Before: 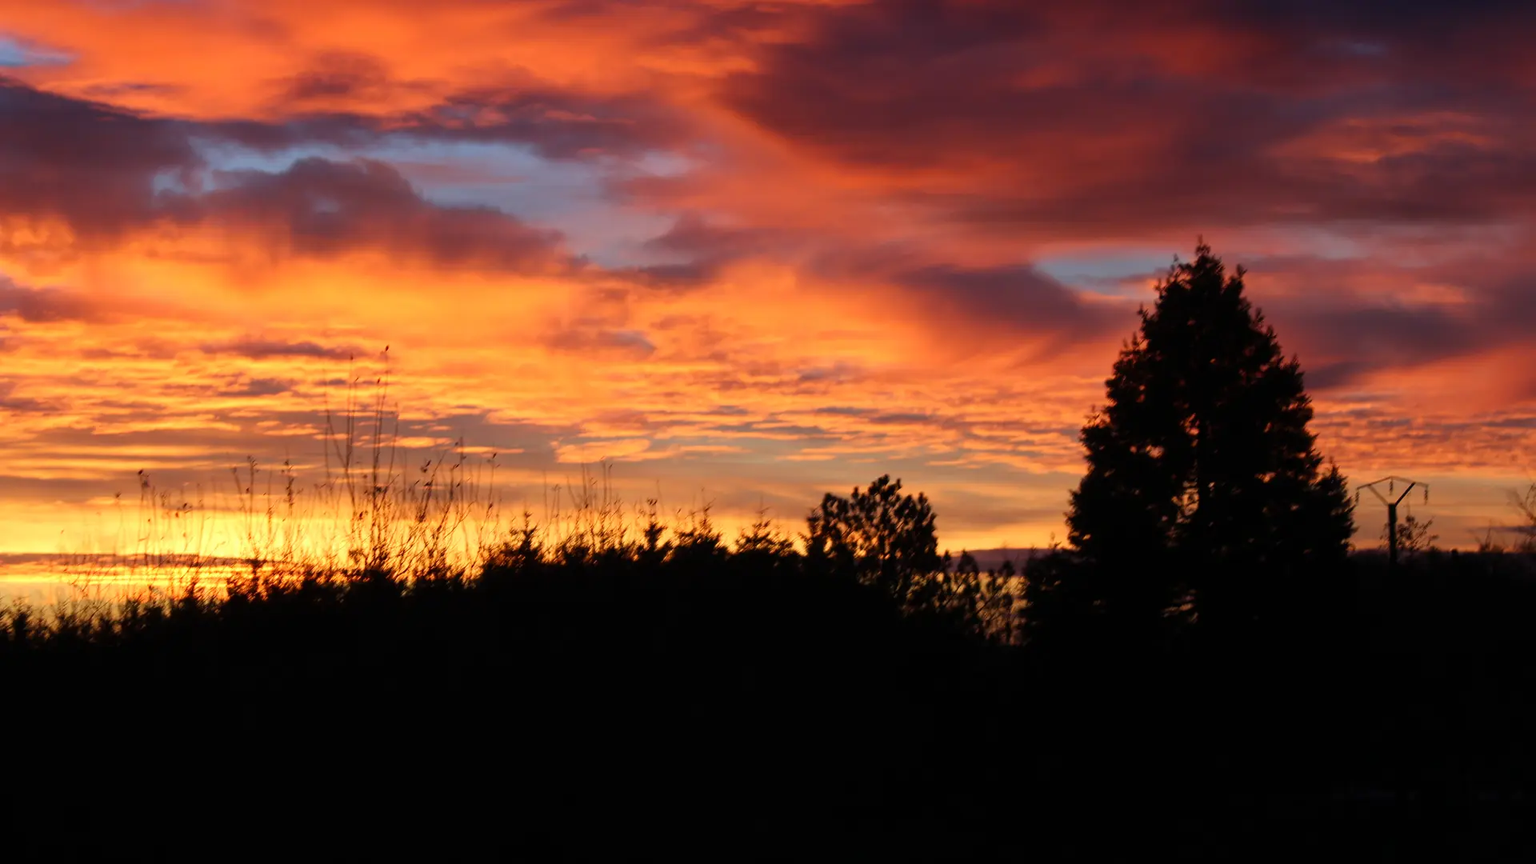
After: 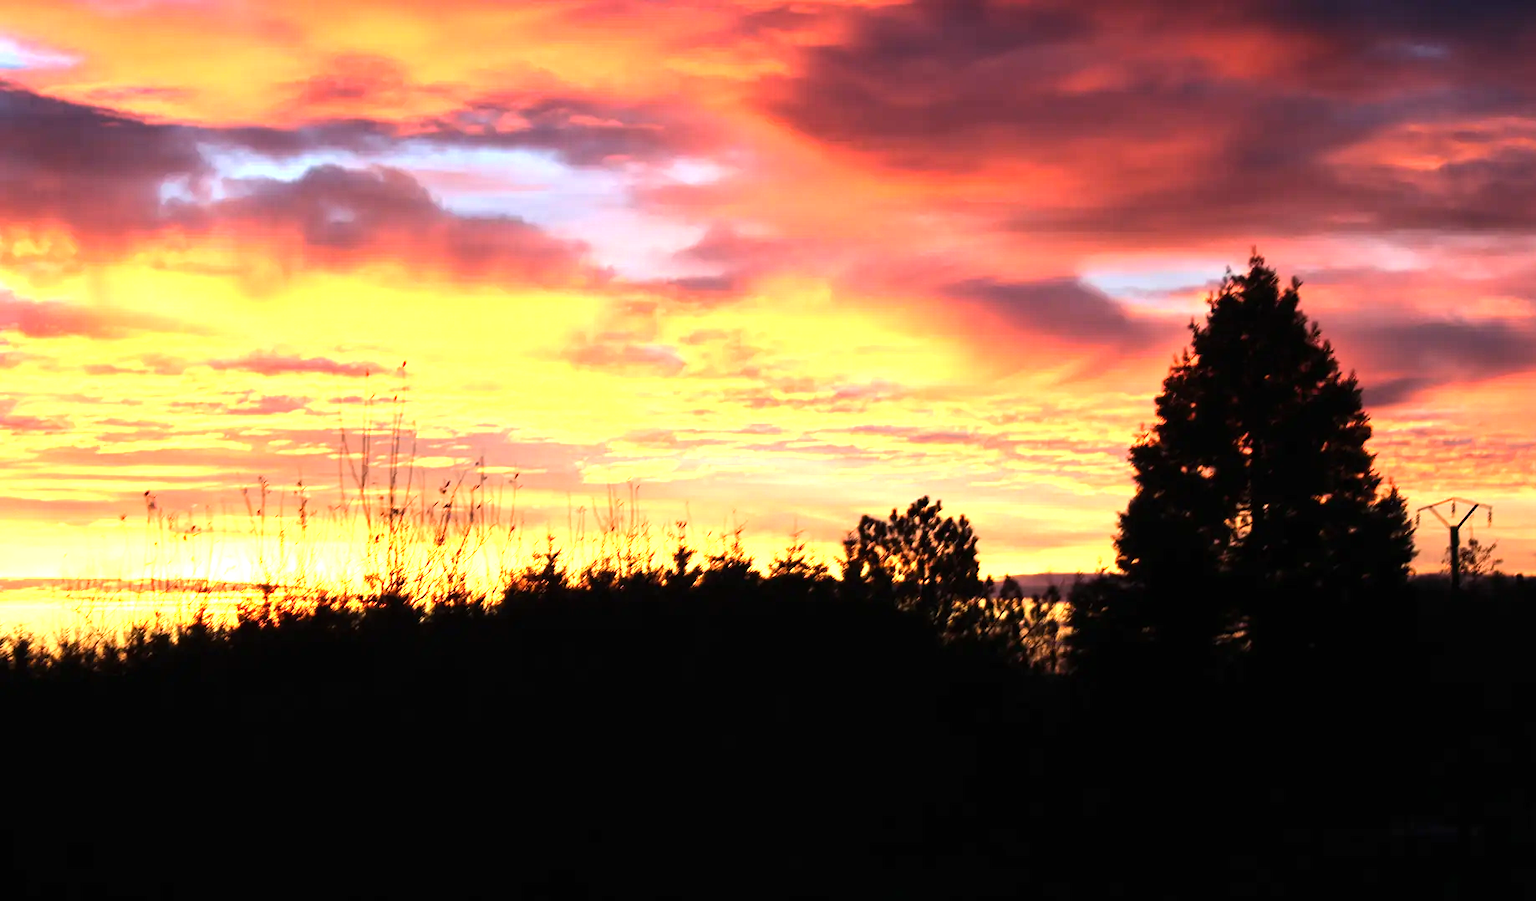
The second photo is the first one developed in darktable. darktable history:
tone equalizer: -8 EV -0.736 EV, -7 EV -0.688 EV, -6 EV -0.575 EV, -5 EV -0.375 EV, -3 EV 0.374 EV, -2 EV 0.6 EV, -1 EV 0.699 EV, +0 EV 0.735 EV, edges refinement/feathering 500, mask exposure compensation -1.57 EV, preserve details no
crop: right 4.257%, bottom 0.051%
exposure: black level correction 0, exposure 1.2 EV, compensate exposure bias true, compensate highlight preservation false
